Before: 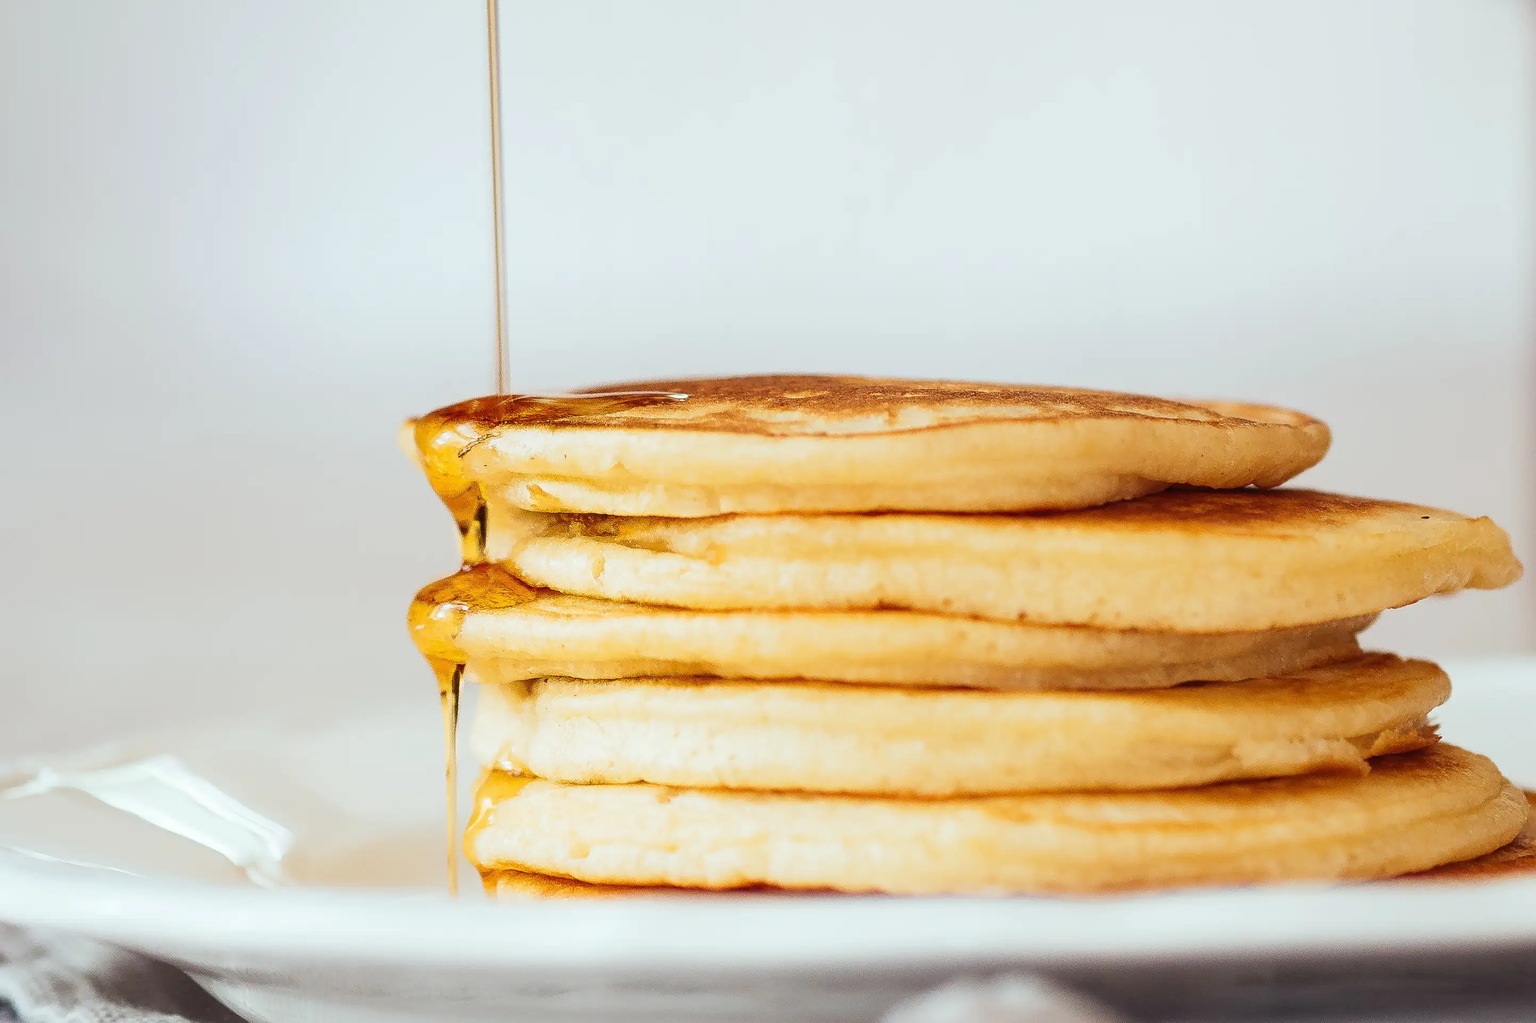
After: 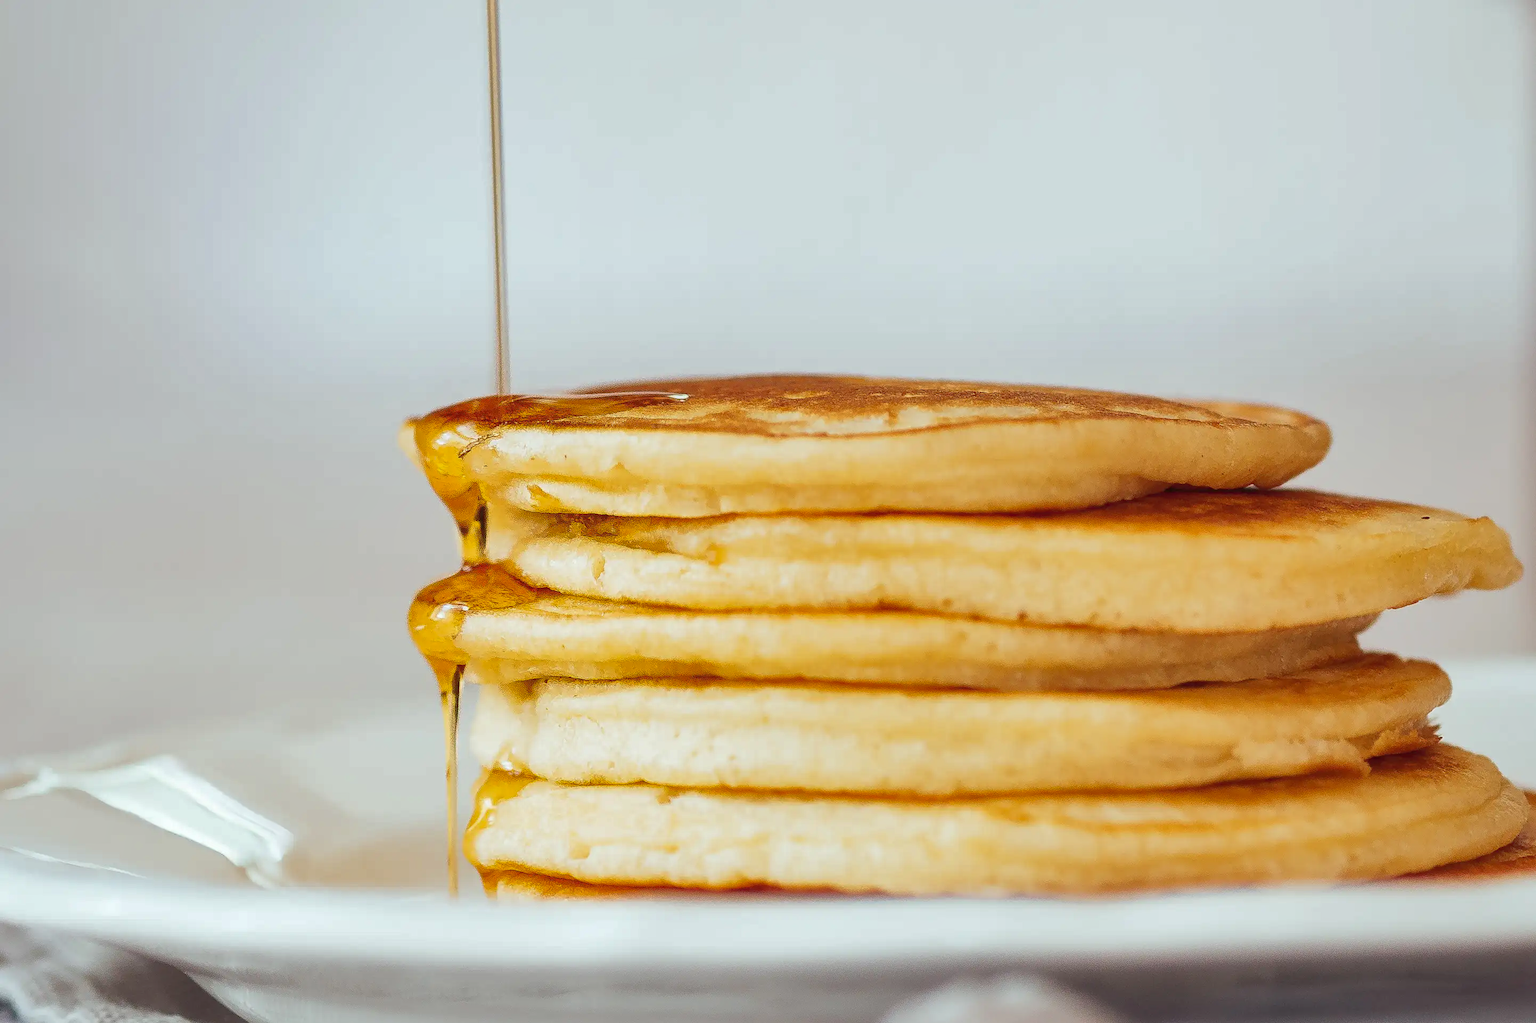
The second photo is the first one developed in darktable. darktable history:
sharpen: radius 2.88, amount 0.859, threshold 47.266
shadows and highlights: on, module defaults
